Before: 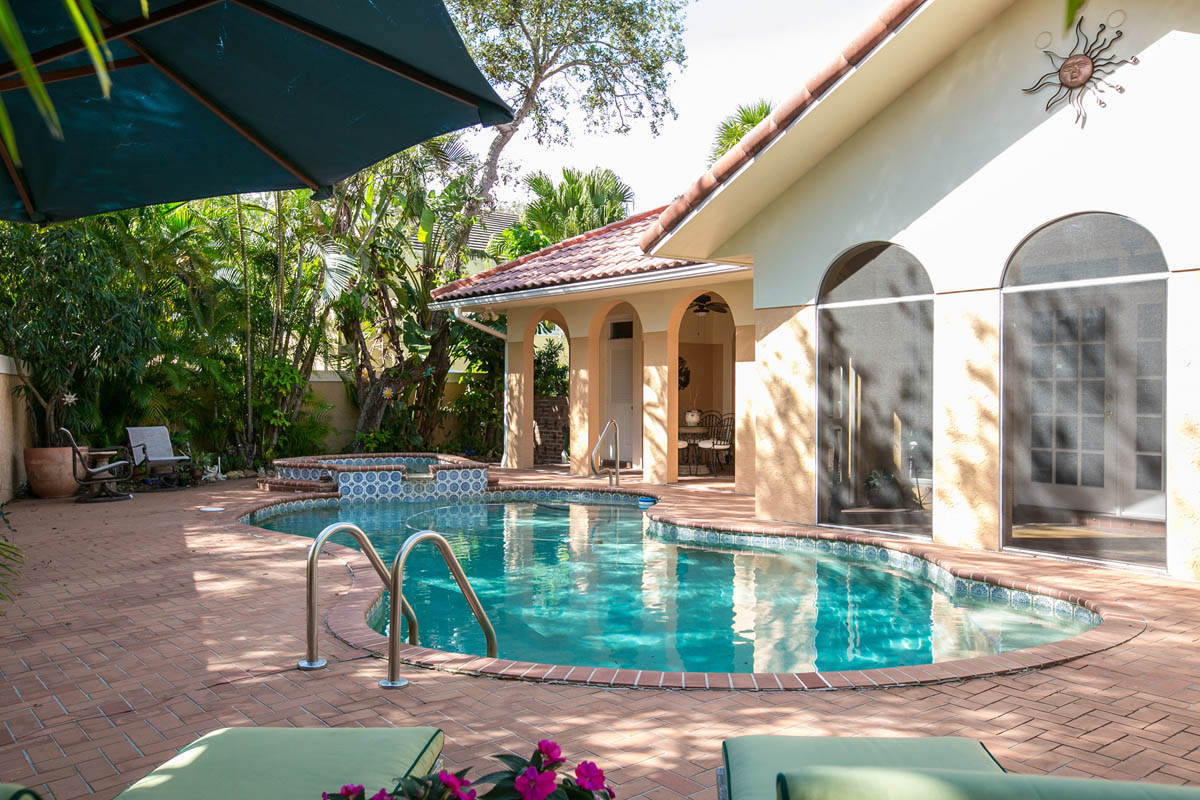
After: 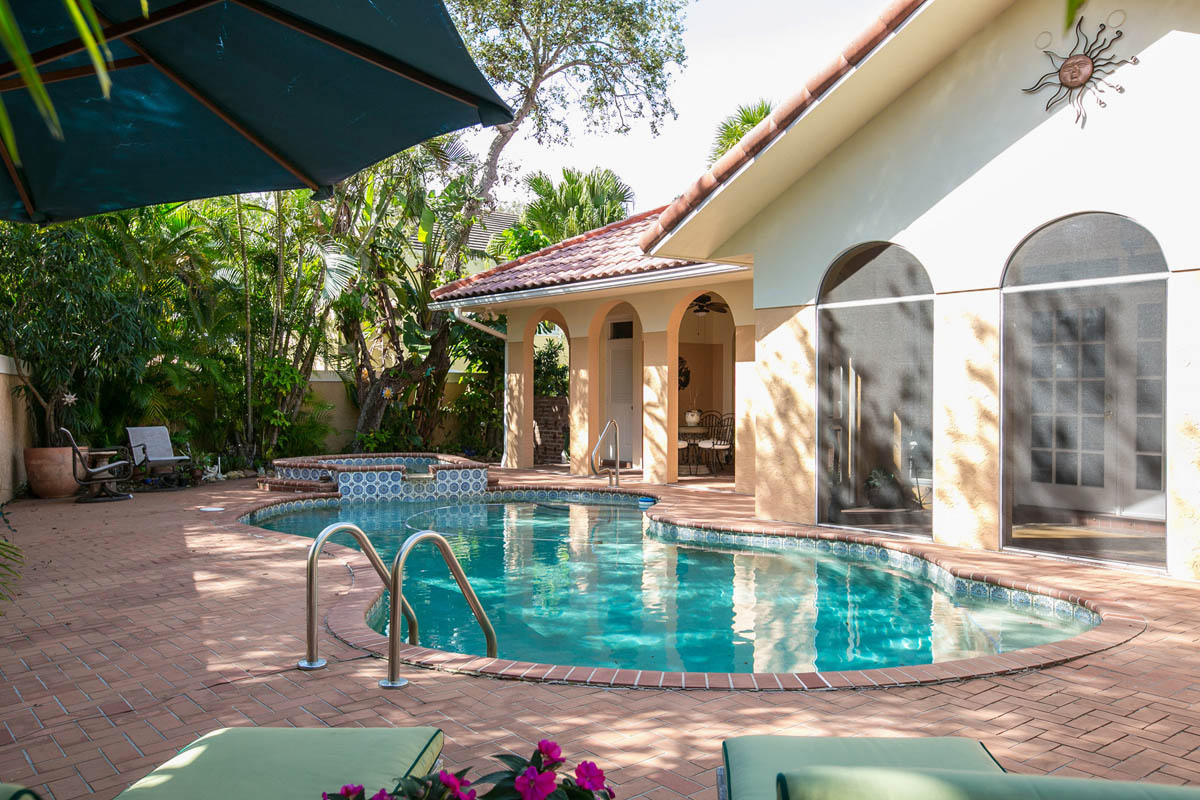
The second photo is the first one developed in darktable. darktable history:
exposure: exposure -0.042 EV, compensate highlight preservation false
